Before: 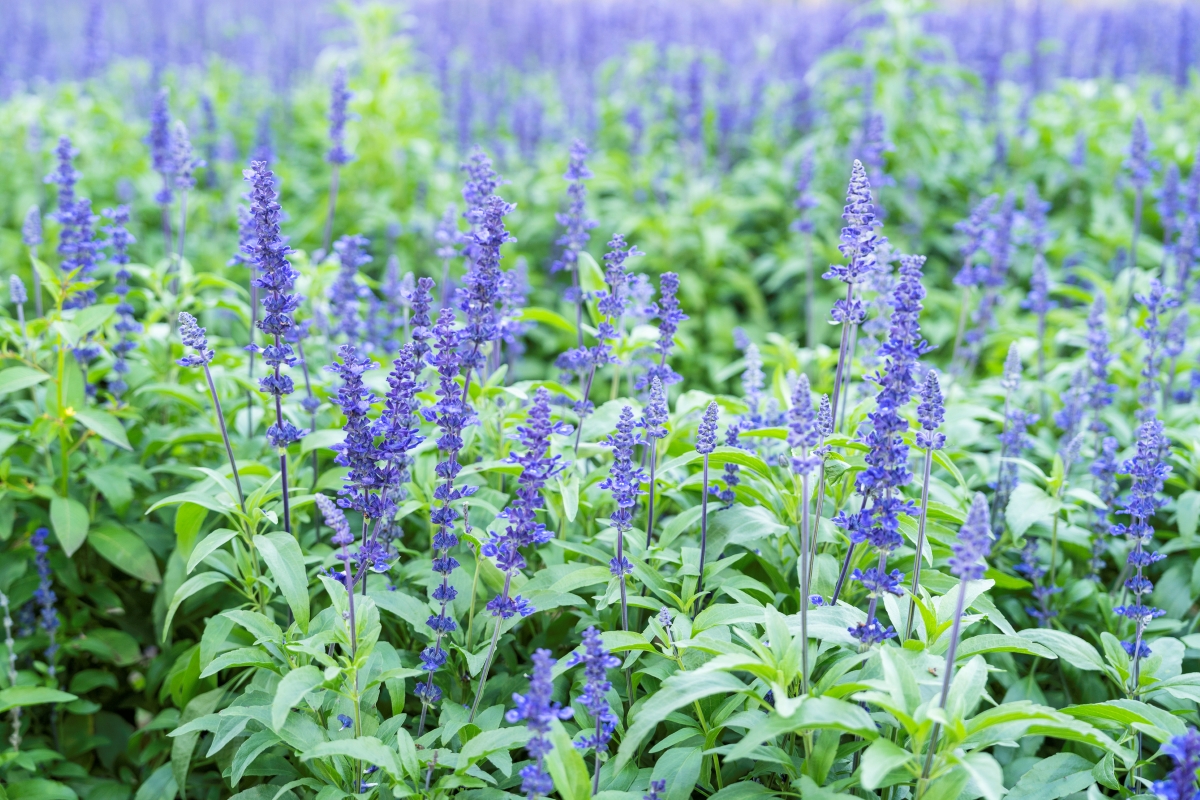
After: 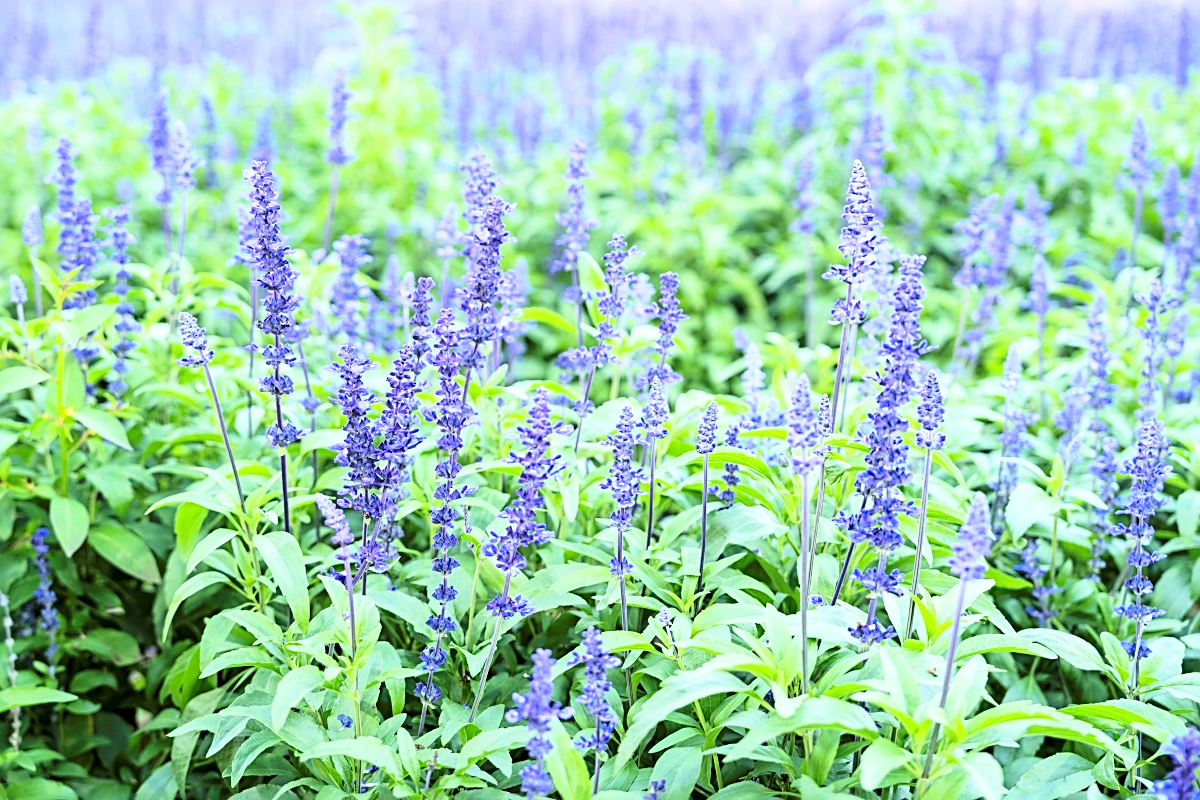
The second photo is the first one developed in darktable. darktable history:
base curve: curves: ch0 [(0, 0) (0.028, 0.03) (0.121, 0.232) (0.46, 0.748) (0.859, 0.968) (1, 1)]
sharpen: radius 2.531, amount 0.619
